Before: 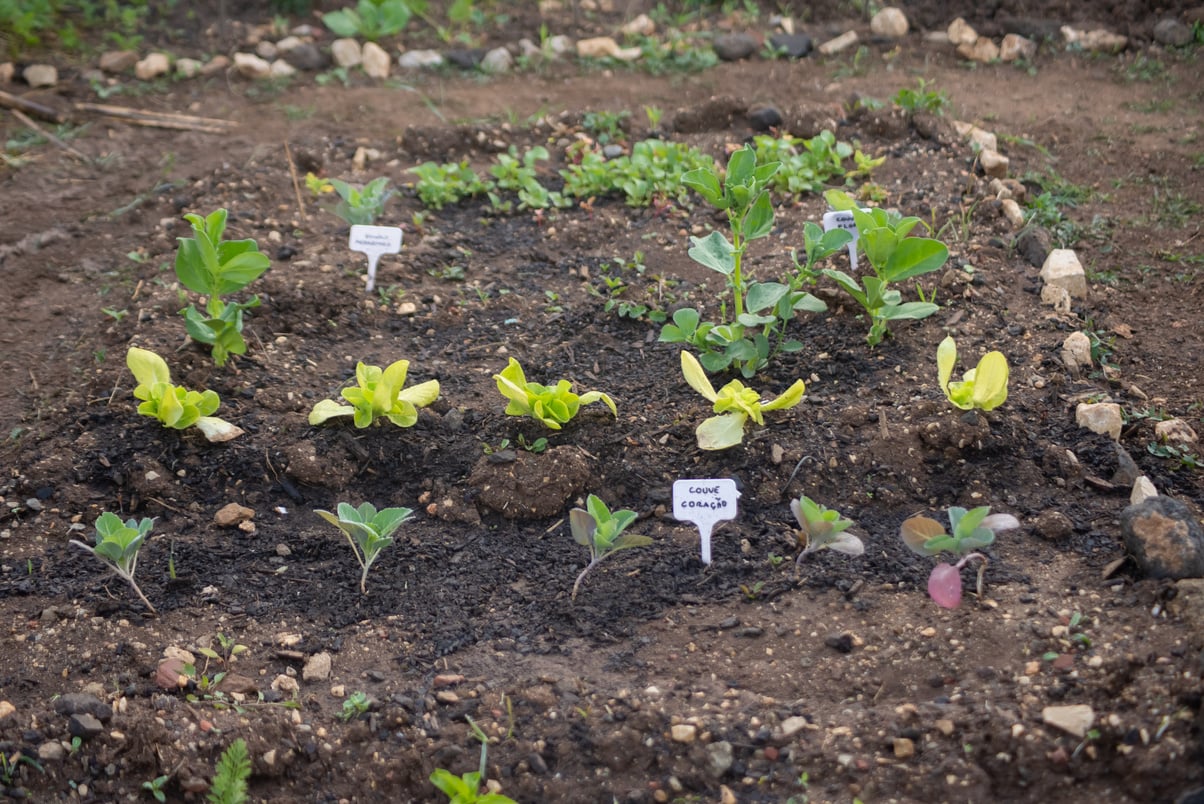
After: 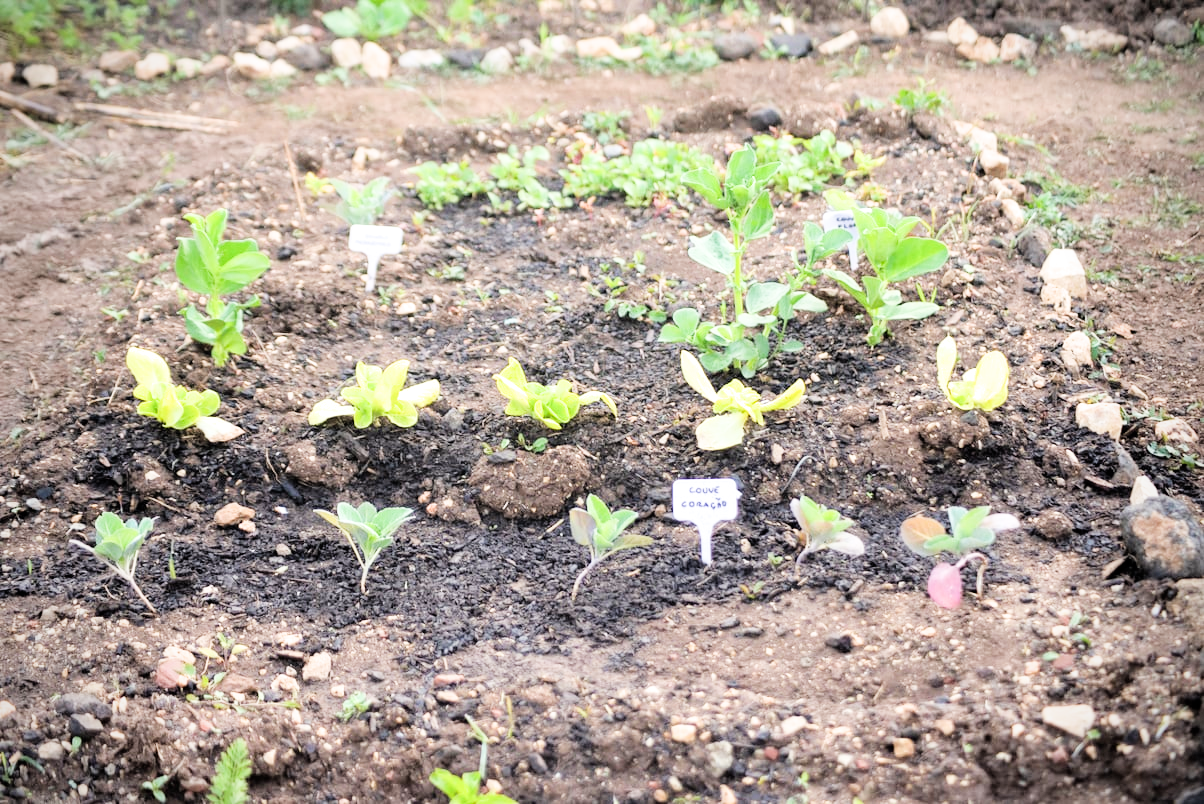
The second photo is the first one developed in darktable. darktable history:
exposure: exposure 1.996 EV, compensate highlight preservation false
filmic rgb: black relative exposure -5.1 EV, white relative exposure 4 EV, hardness 2.88, contrast 1.299, highlights saturation mix -28.93%, iterations of high-quality reconstruction 0
vignetting: fall-off radius 61.09%, brightness -0.414, saturation -0.306
